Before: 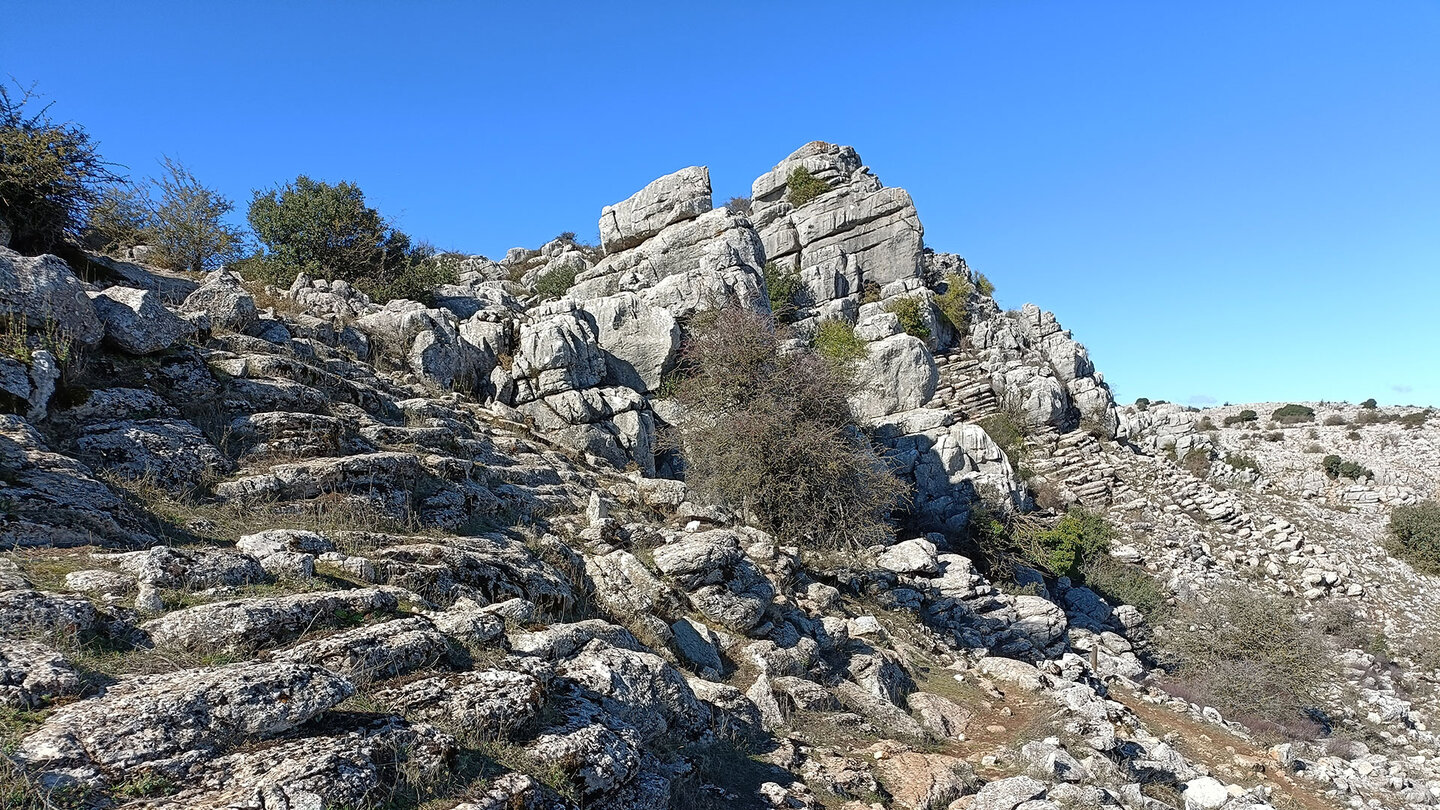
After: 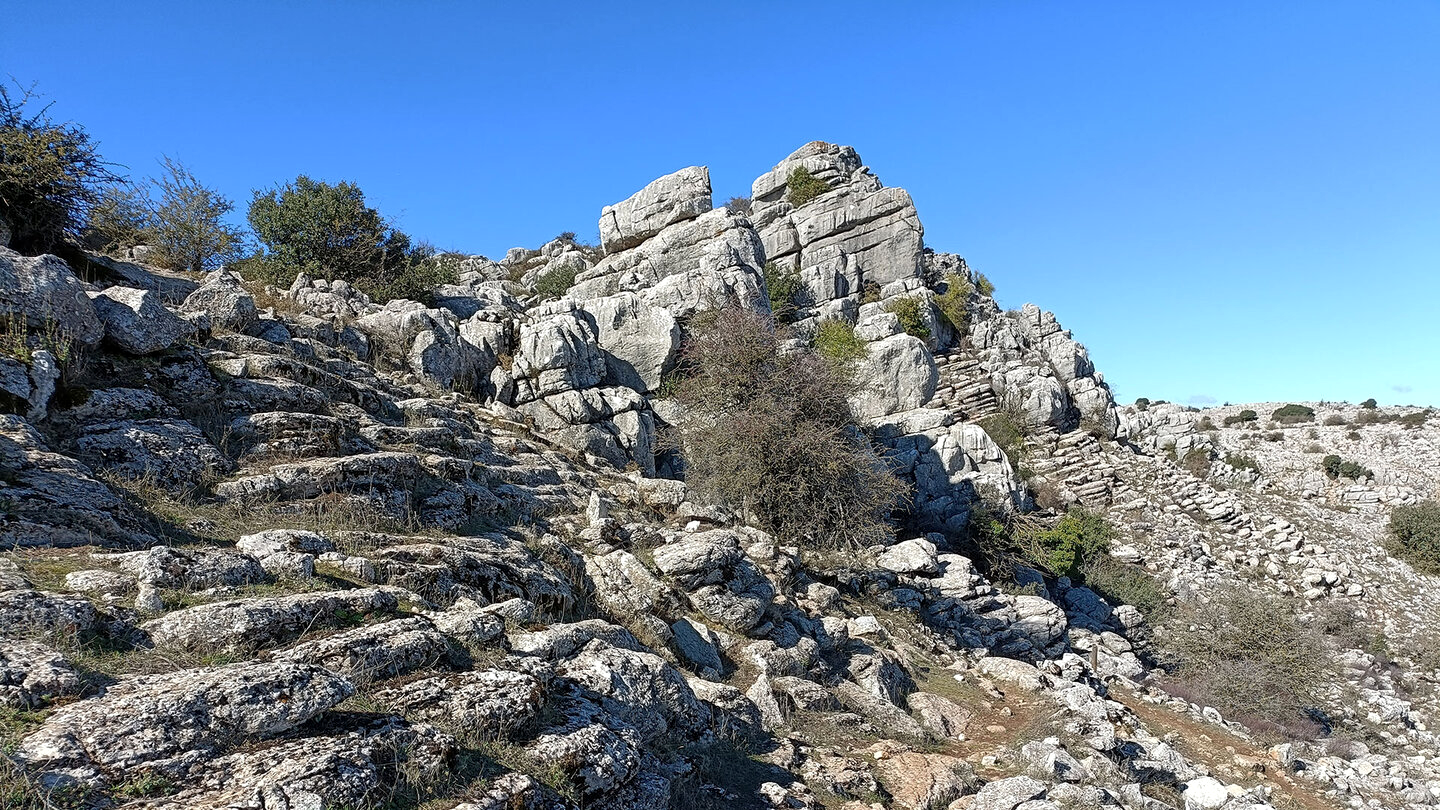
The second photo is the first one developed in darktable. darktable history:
local contrast: highlights 105%, shadows 100%, detail 119%, midtone range 0.2
